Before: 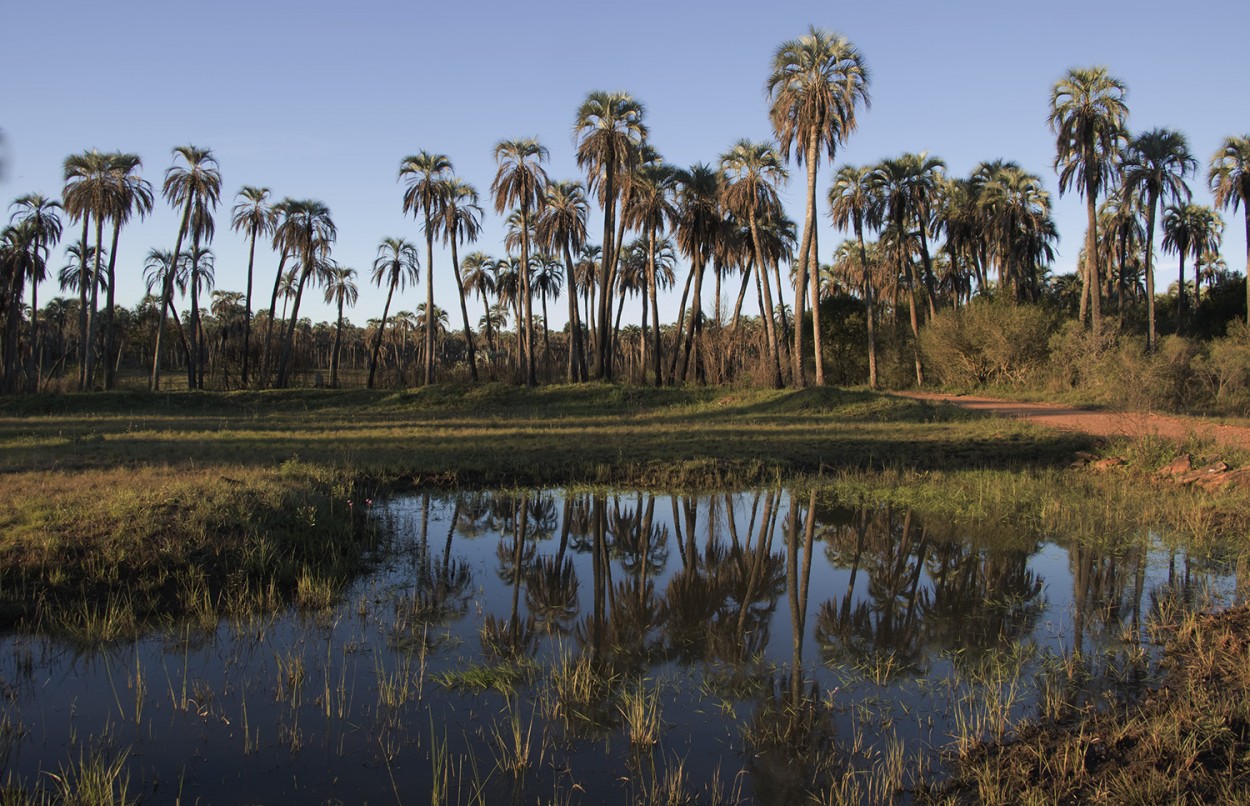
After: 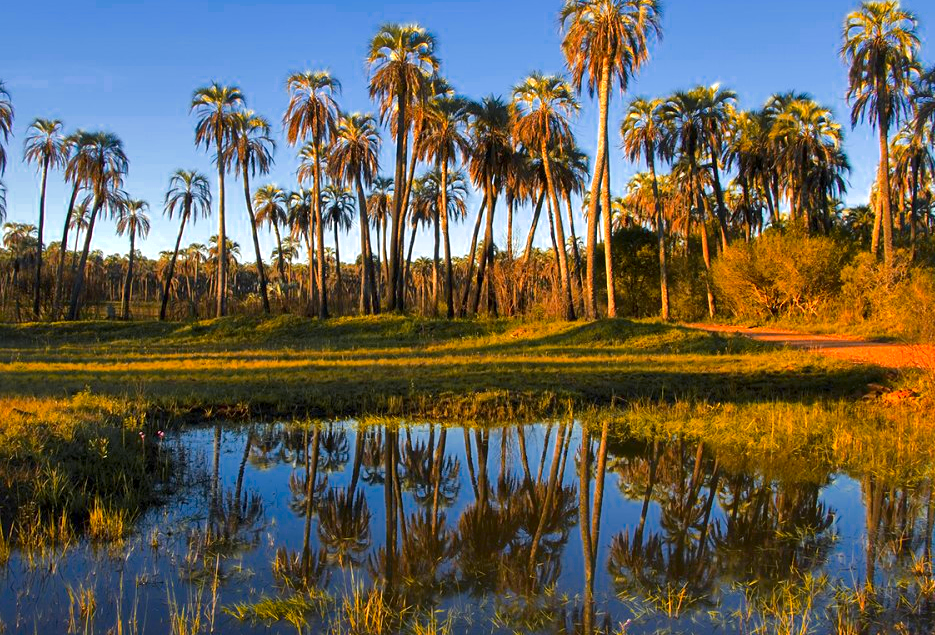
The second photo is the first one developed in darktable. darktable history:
crop: left 16.705%, top 8.478%, right 8.422%, bottom 12.622%
exposure: black level correction 0, exposure 0.692 EV, compensate highlight preservation false
local contrast: mode bilateral grid, contrast 26, coarseness 47, detail 151%, midtone range 0.2
color correction: highlights b* -0.058, saturation 1.84
color zones: curves: ch0 [(0, 0.499) (0.143, 0.5) (0.286, 0.5) (0.429, 0.476) (0.571, 0.284) (0.714, 0.243) (0.857, 0.449) (1, 0.499)]; ch1 [(0, 0.532) (0.143, 0.645) (0.286, 0.696) (0.429, 0.211) (0.571, 0.504) (0.714, 0.493) (0.857, 0.495) (1, 0.532)]; ch2 [(0, 0.5) (0.143, 0.5) (0.286, 0.427) (0.429, 0.324) (0.571, 0.5) (0.714, 0.5) (0.857, 0.5) (1, 0.5)]
